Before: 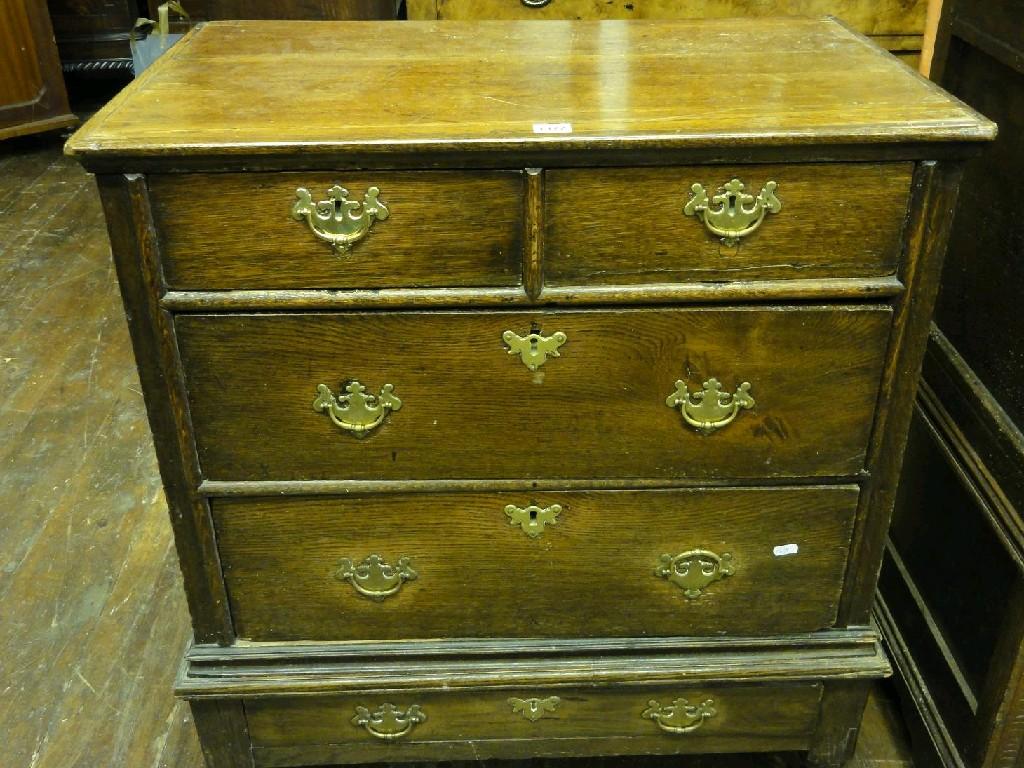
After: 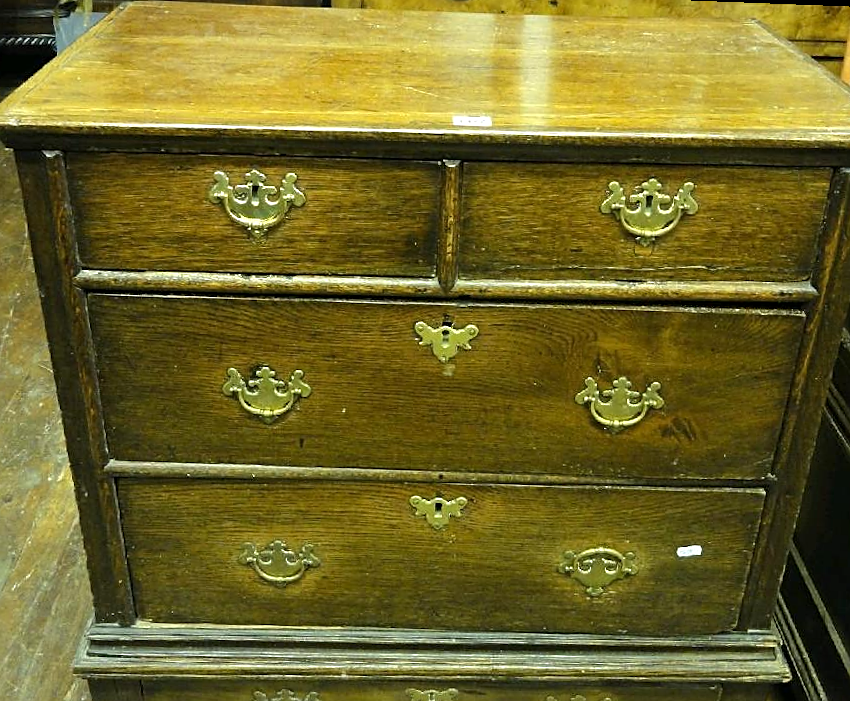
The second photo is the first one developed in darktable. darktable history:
rotate and perspective: rotation 2.17°, automatic cropping off
sharpen: on, module defaults
exposure: exposure 0.217 EV, compensate highlight preservation false
crop: left 9.929%, top 3.475%, right 9.188%, bottom 9.529%
